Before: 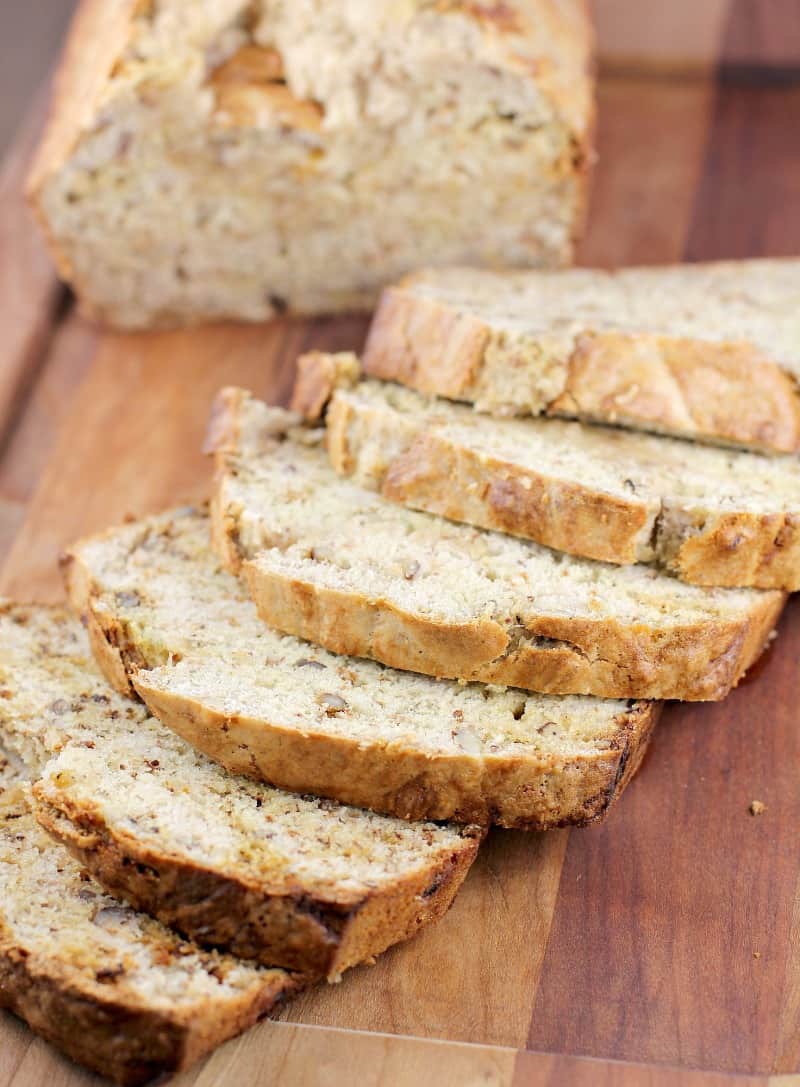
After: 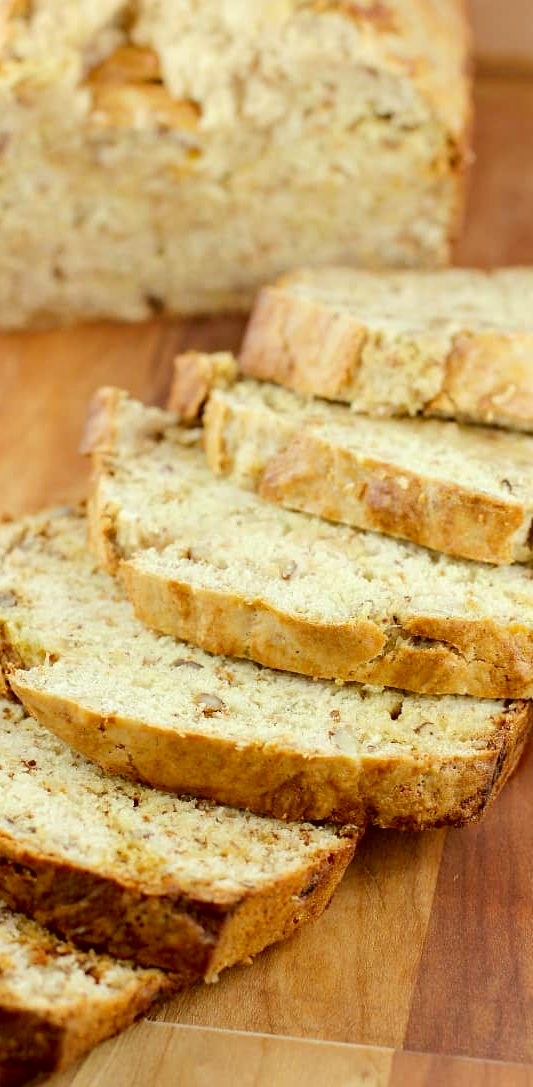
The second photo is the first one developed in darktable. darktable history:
crop: left 15.419%, right 17.914%
color correction: highlights a* -5.94, highlights b* 9.48, shadows a* 10.12, shadows b* 23.94
